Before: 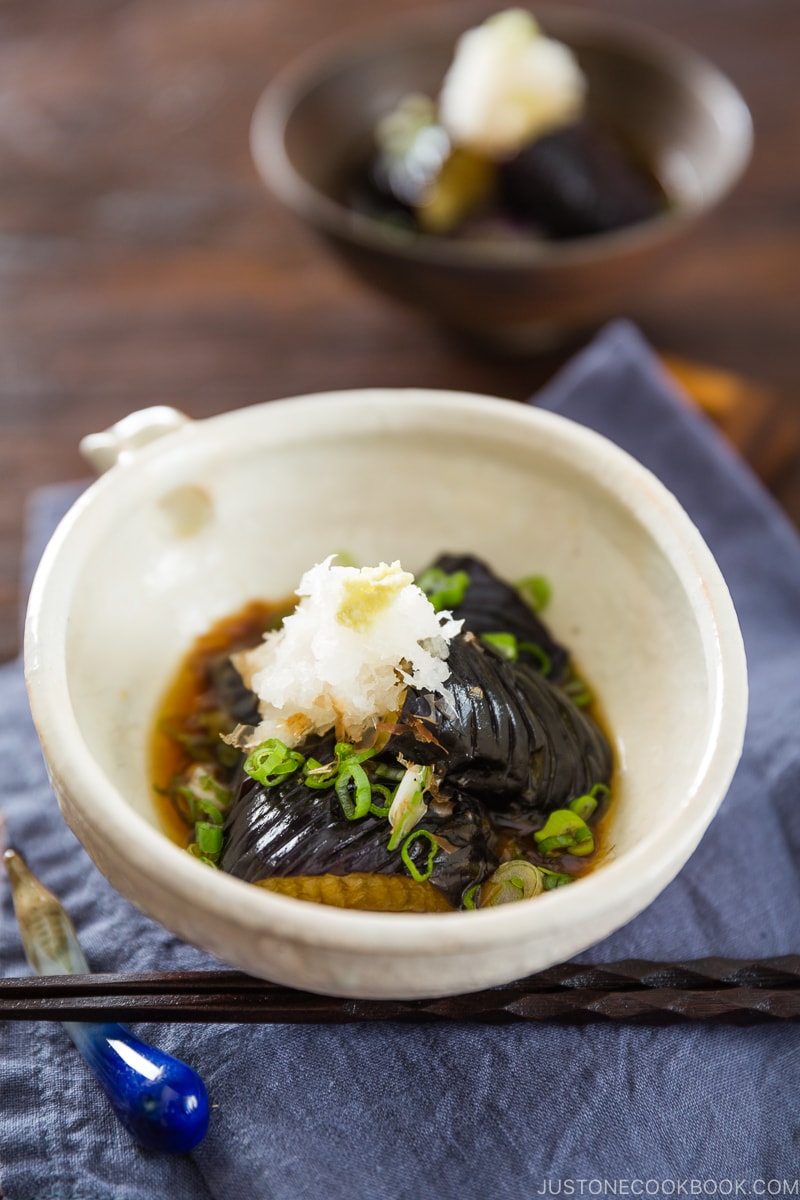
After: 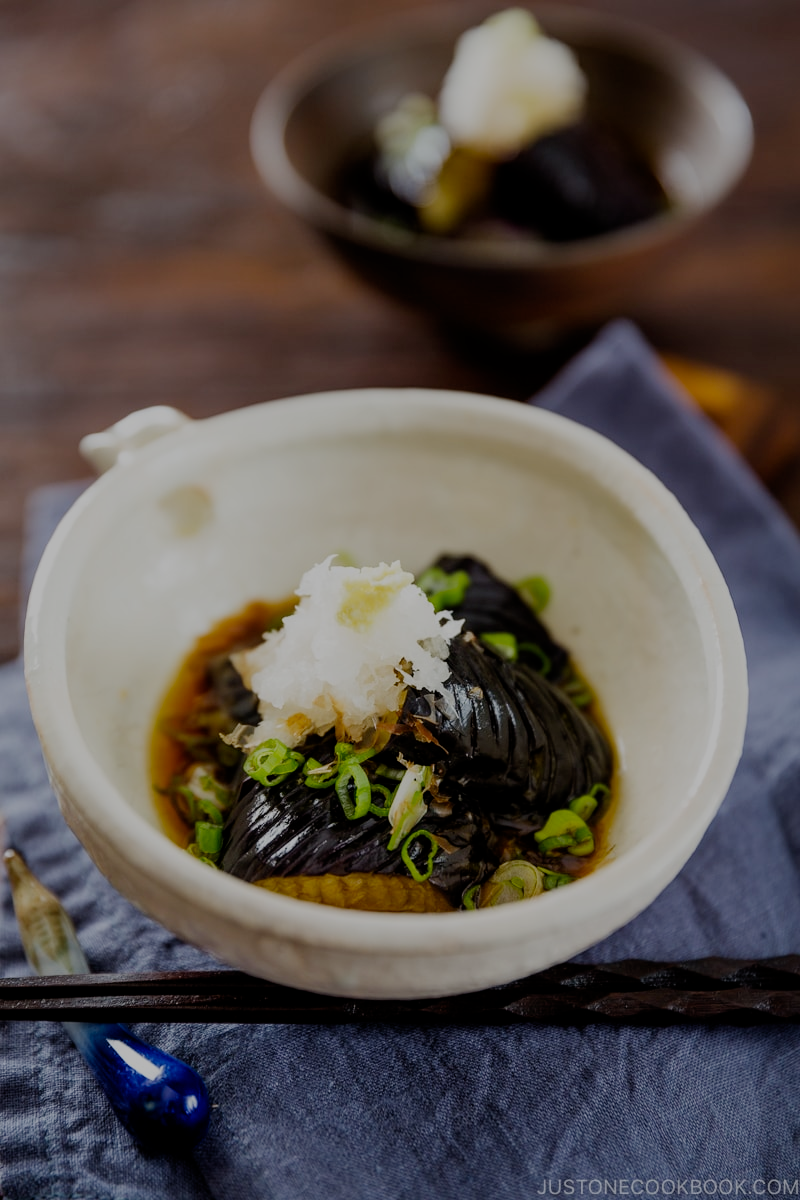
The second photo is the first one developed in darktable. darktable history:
filmic rgb: middle gray luminance 29.89%, black relative exposure -8.9 EV, white relative exposure 7 EV, target black luminance 0%, hardness 2.94, latitude 1.75%, contrast 0.96, highlights saturation mix 4.72%, shadows ↔ highlights balance 12.25%, add noise in highlights 0, preserve chrominance no, color science v3 (2019), use custom middle-gray values true, contrast in highlights soft
